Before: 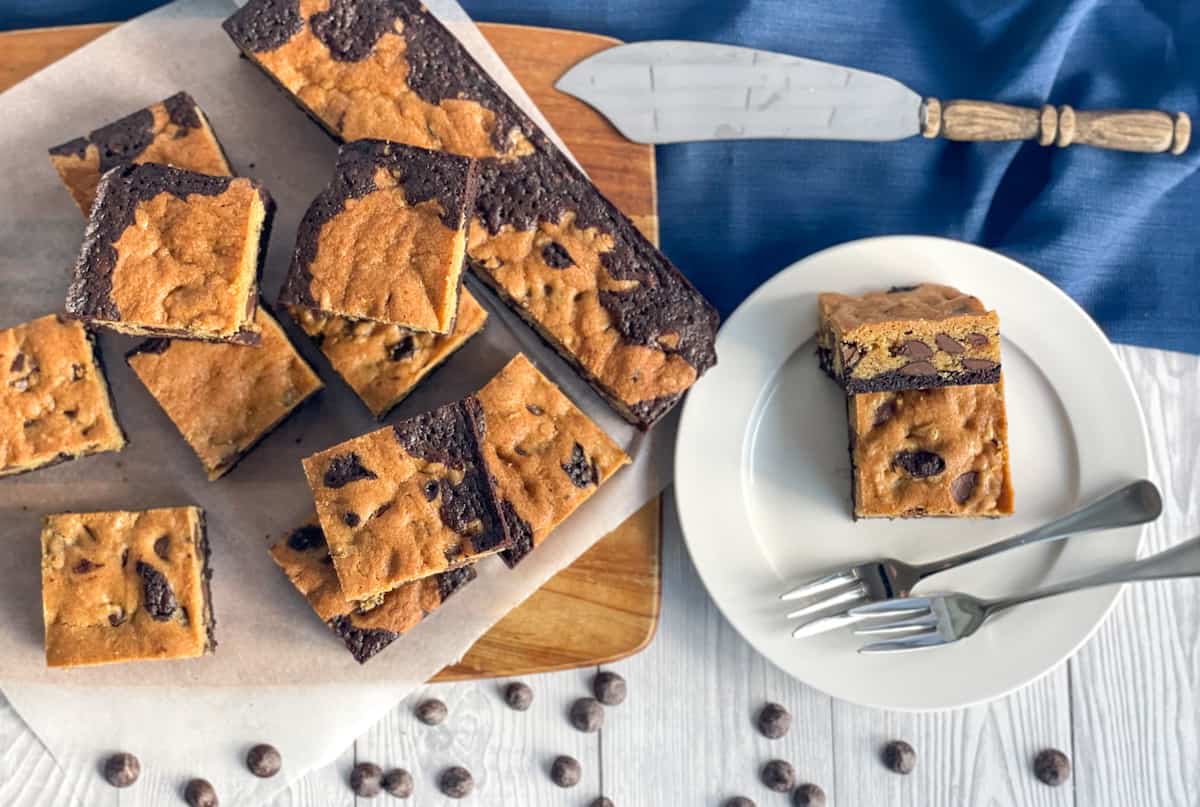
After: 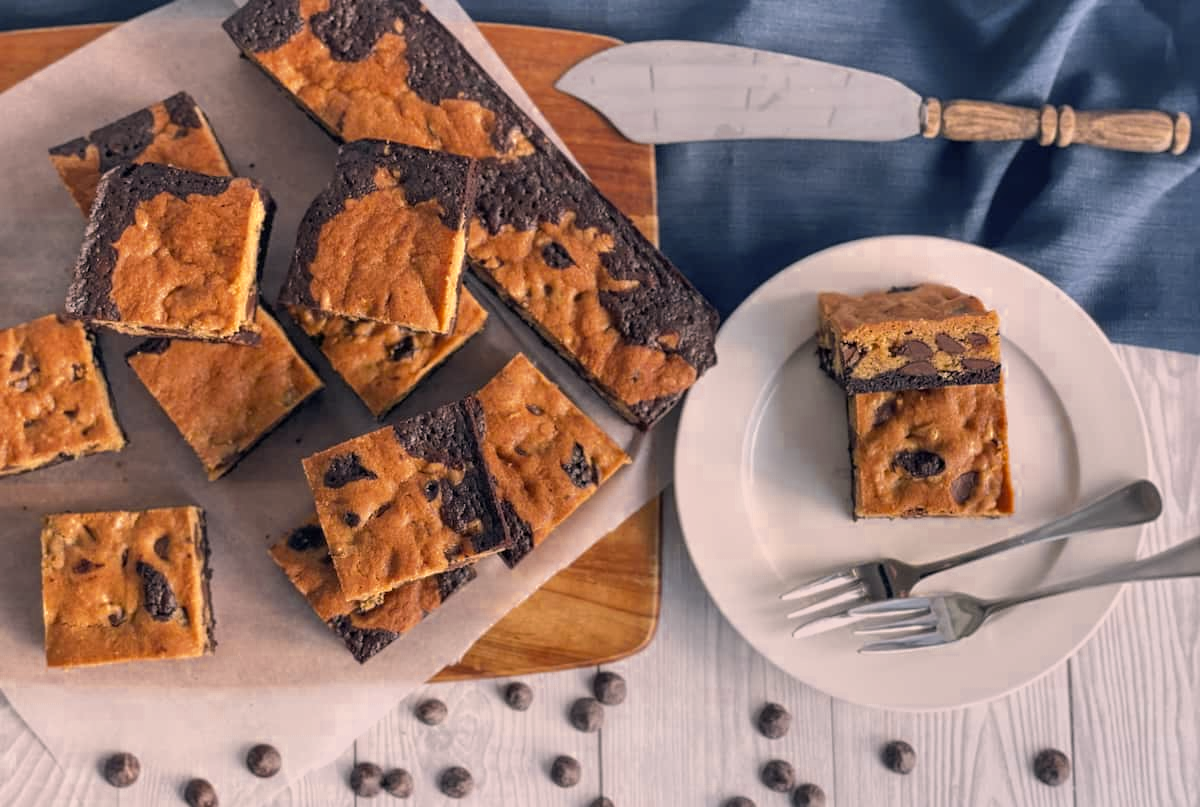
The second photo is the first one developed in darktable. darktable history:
color zones: curves: ch0 [(0.035, 0.242) (0.25, 0.5) (0.384, 0.214) (0.488, 0.255) (0.75, 0.5)]; ch1 [(0.063, 0.379) (0.25, 0.5) (0.354, 0.201) (0.489, 0.085) (0.729, 0.271)]; ch2 [(0.25, 0.5) (0.38, 0.517) (0.442, 0.51) (0.735, 0.456)]
color correction: highlights a* 12.23, highlights b* 5.41
